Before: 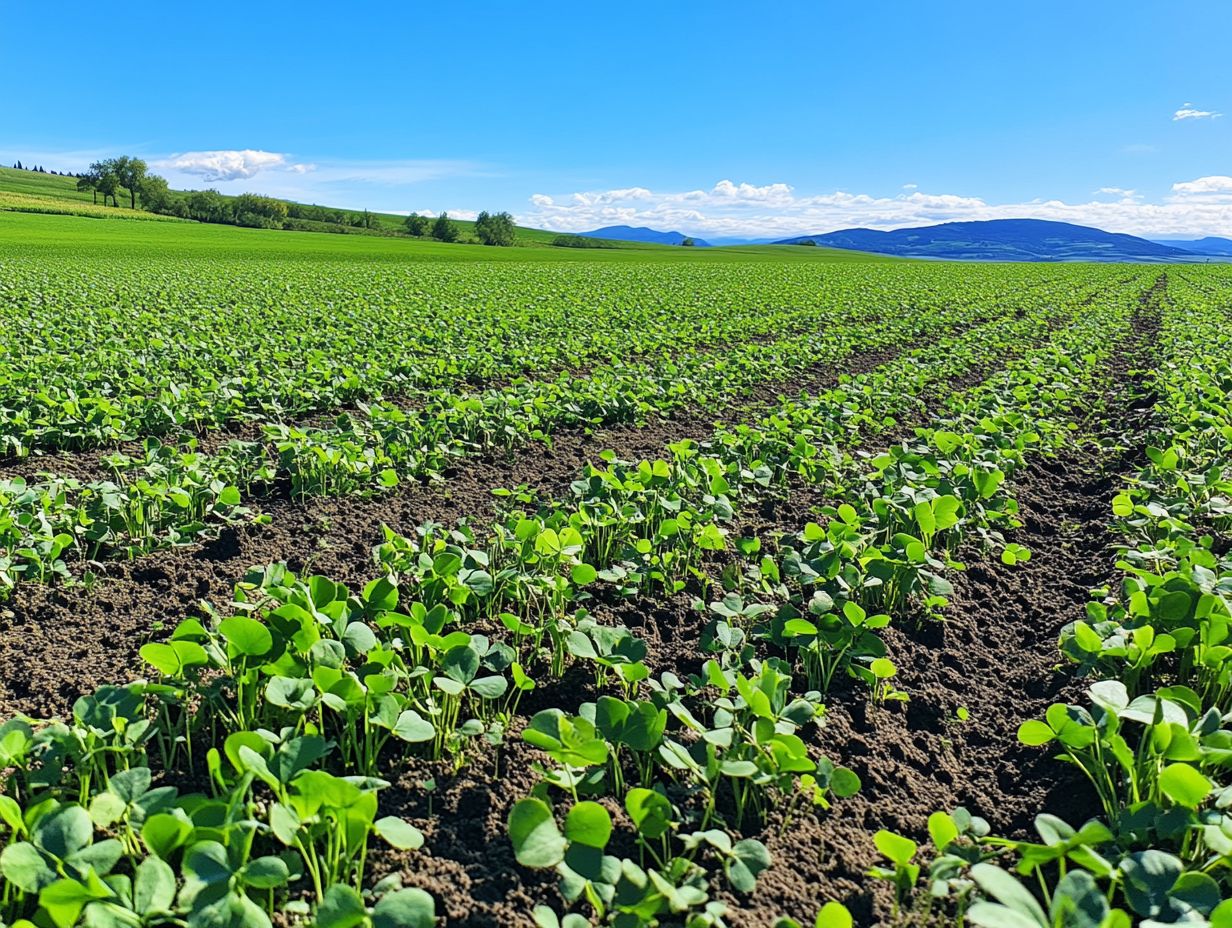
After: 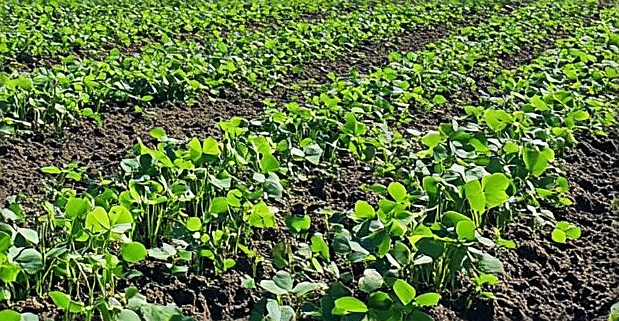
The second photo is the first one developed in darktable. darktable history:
sharpen: on, module defaults
crop: left 36.607%, top 34.735%, right 13.146%, bottom 30.611%
